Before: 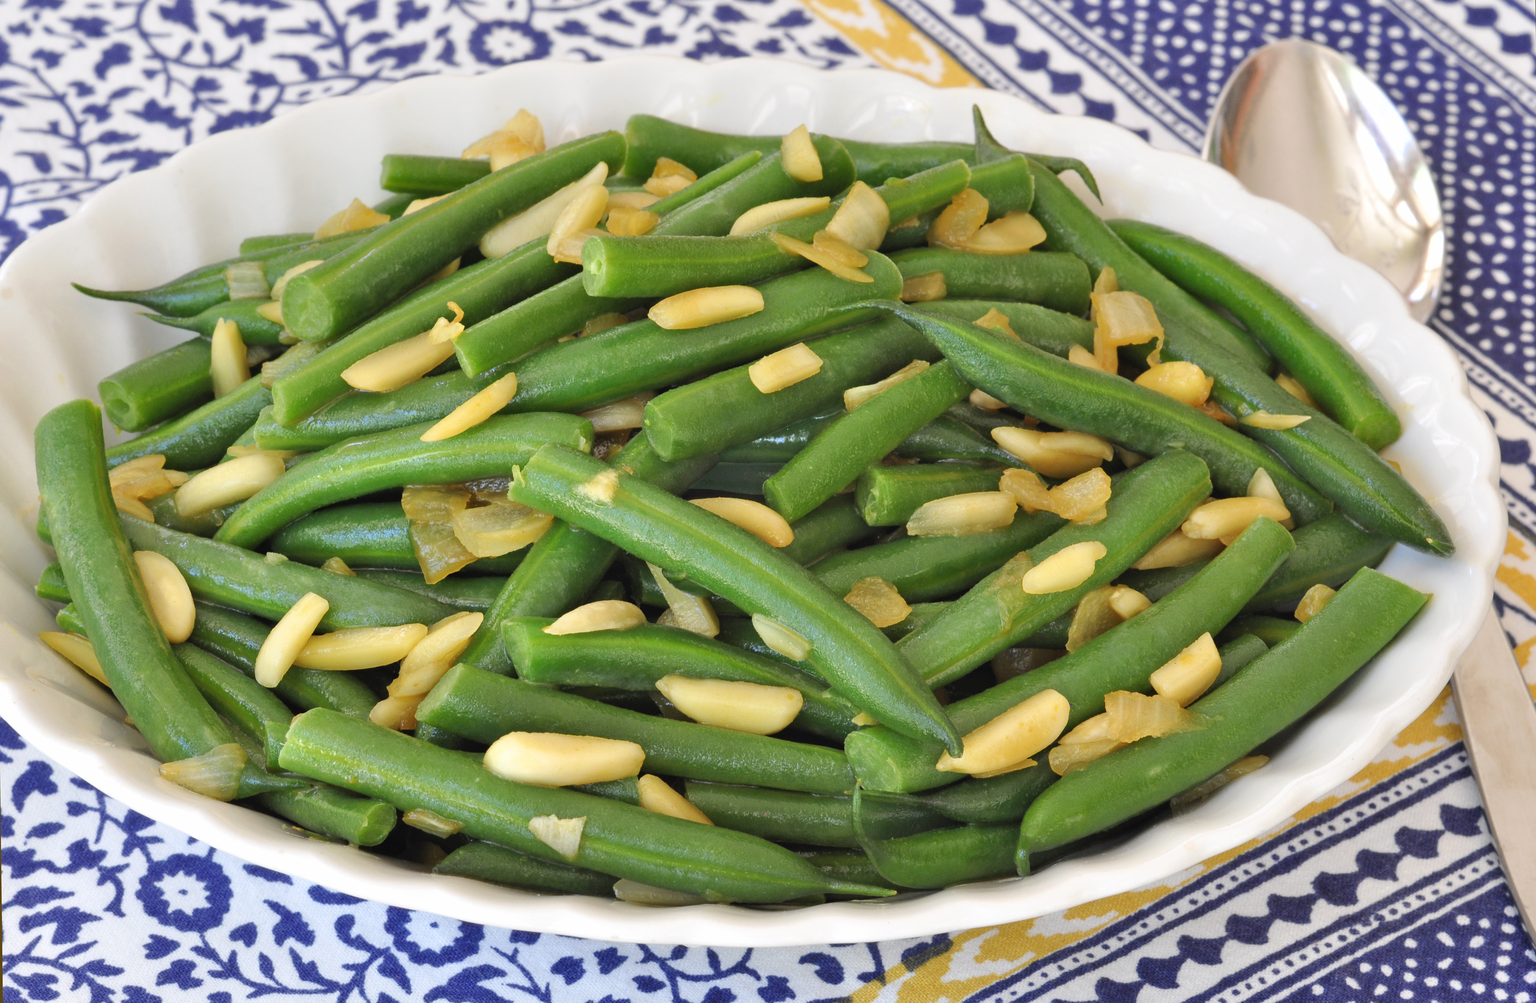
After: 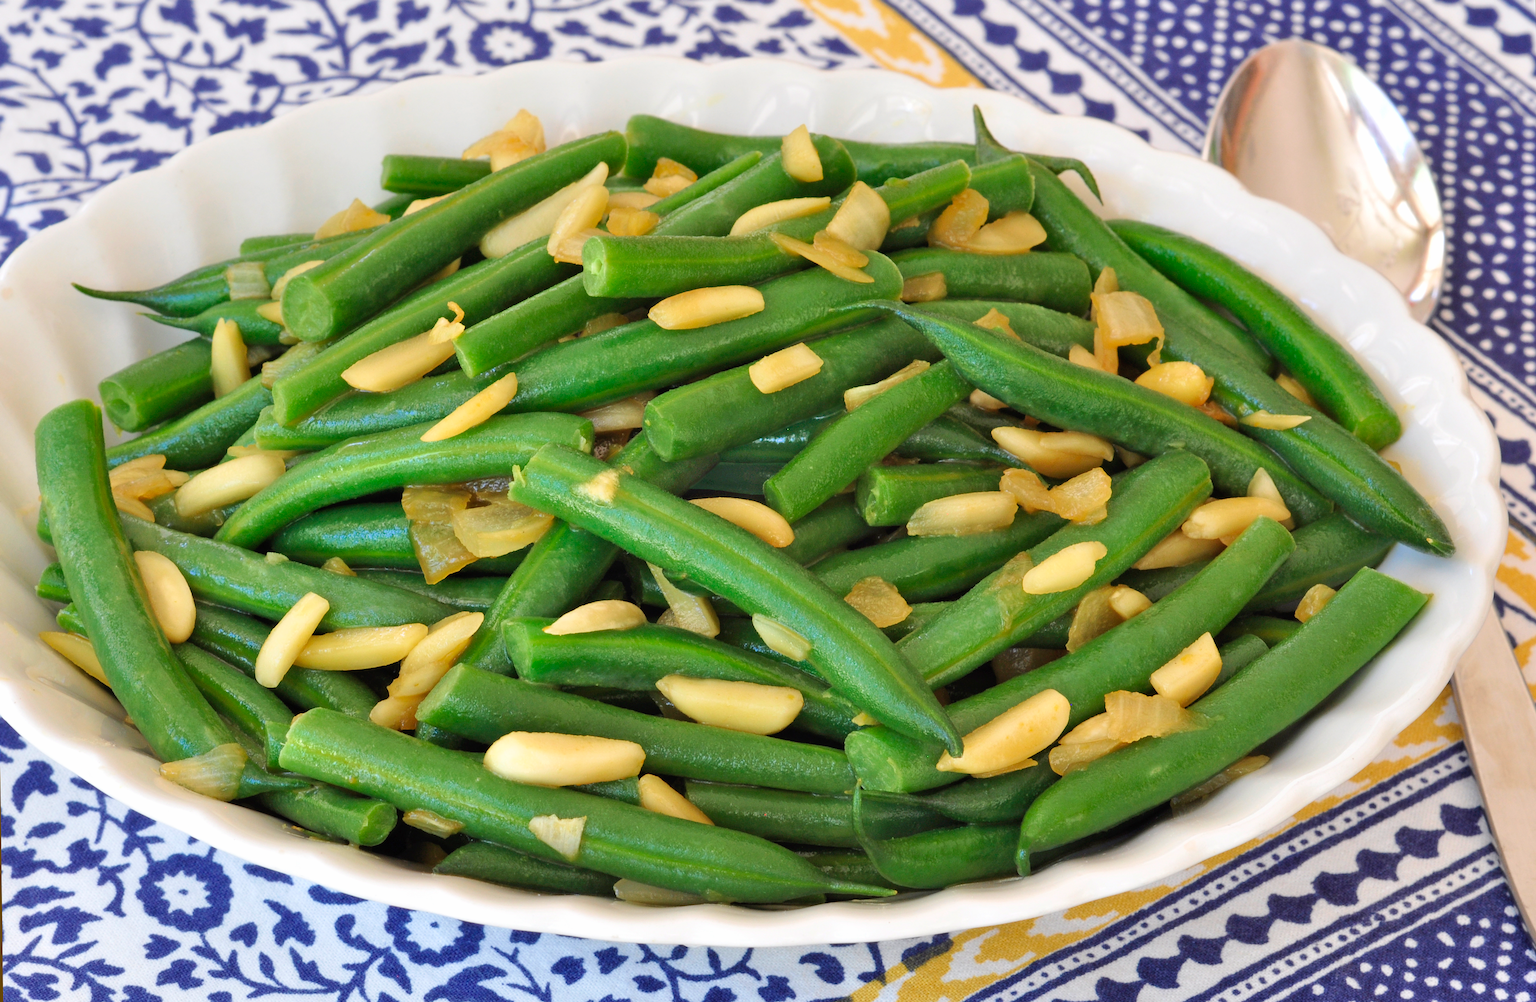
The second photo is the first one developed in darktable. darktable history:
exposure: compensate highlight preservation false
velvia: on, module defaults
white balance: emerald 1
